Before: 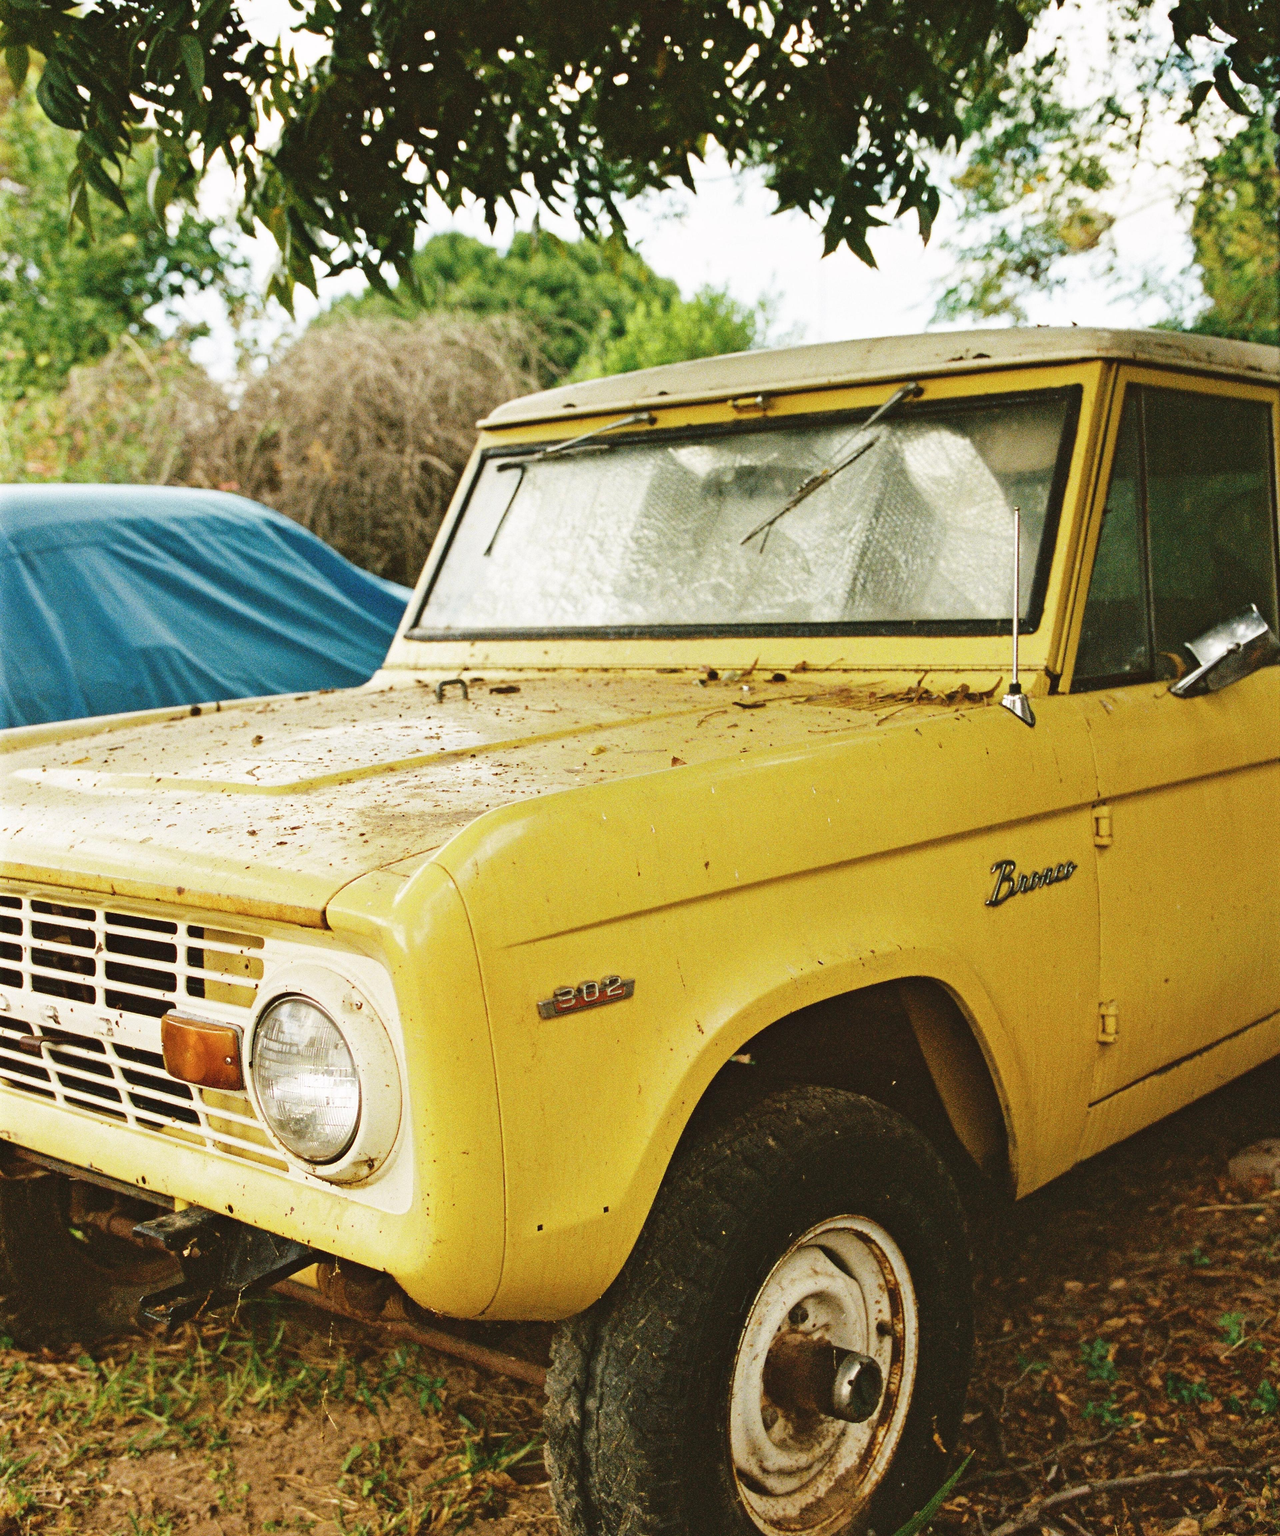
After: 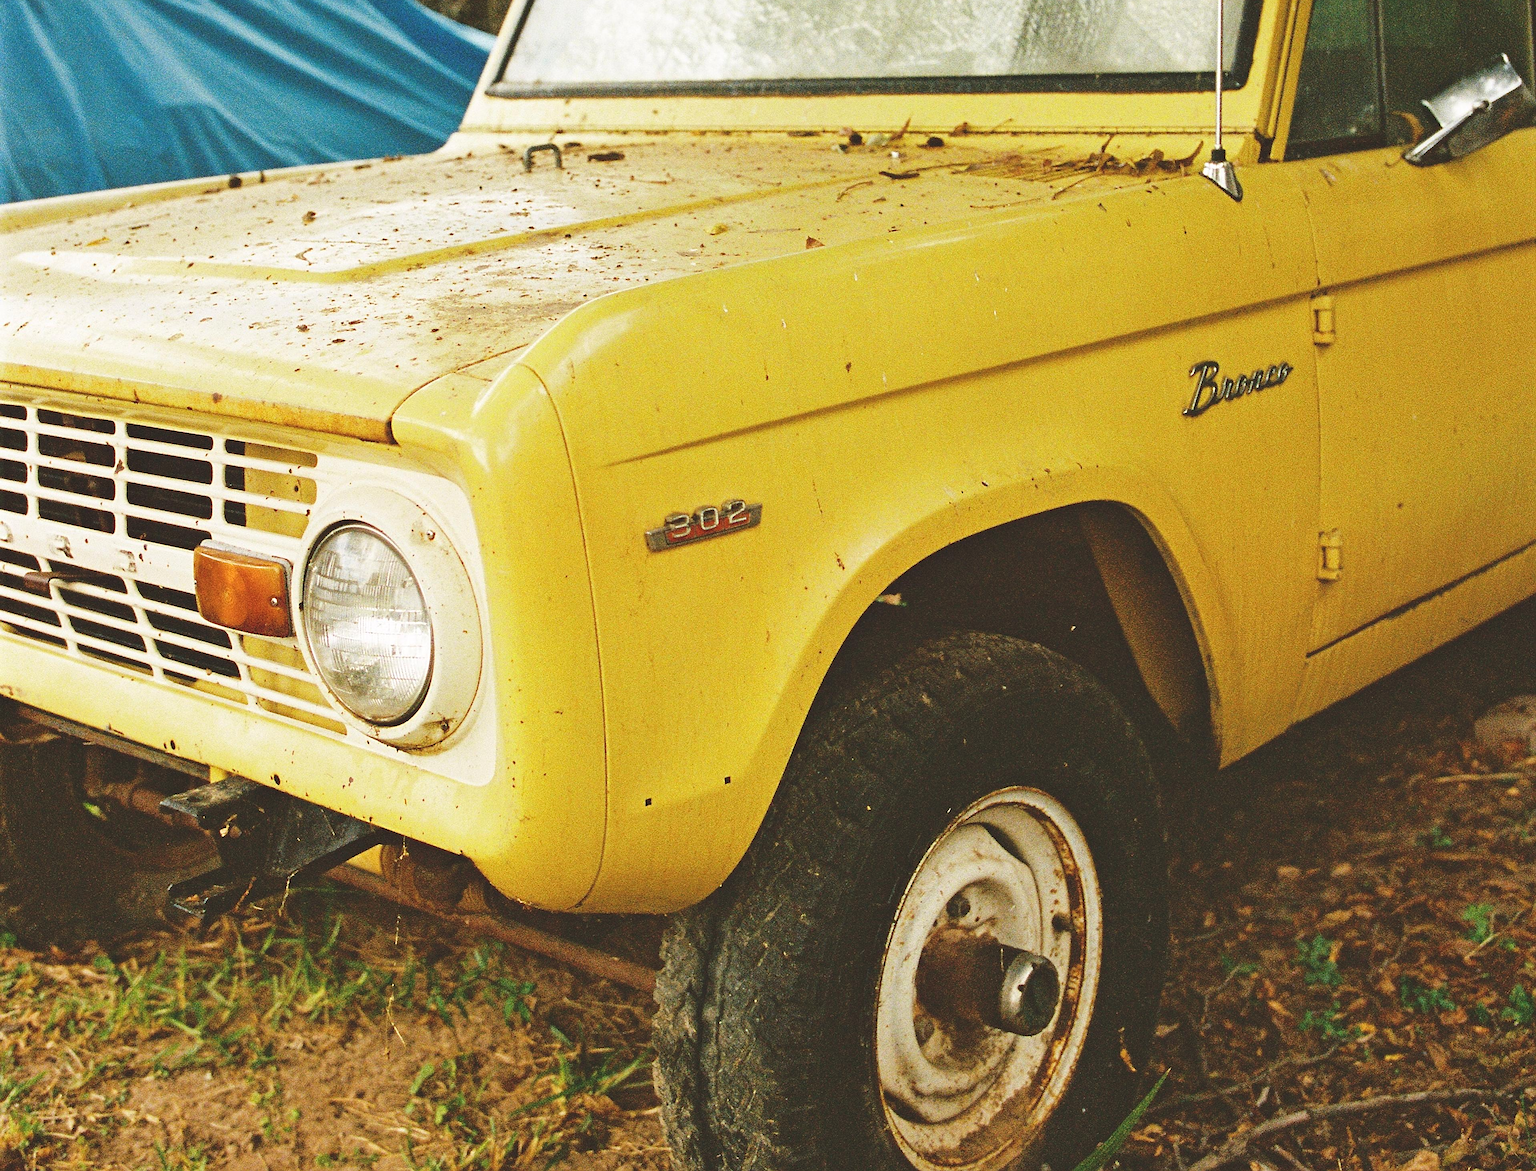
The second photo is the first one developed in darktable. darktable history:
sharpen: on, module defaults
color balance: lift [1.007, 1, 1, 1], gamma [1.097, 1, 1, 1]
crop and rotate: top 36.435%
contrast brightness saturation: contrast 0.04, saturation 0.16
